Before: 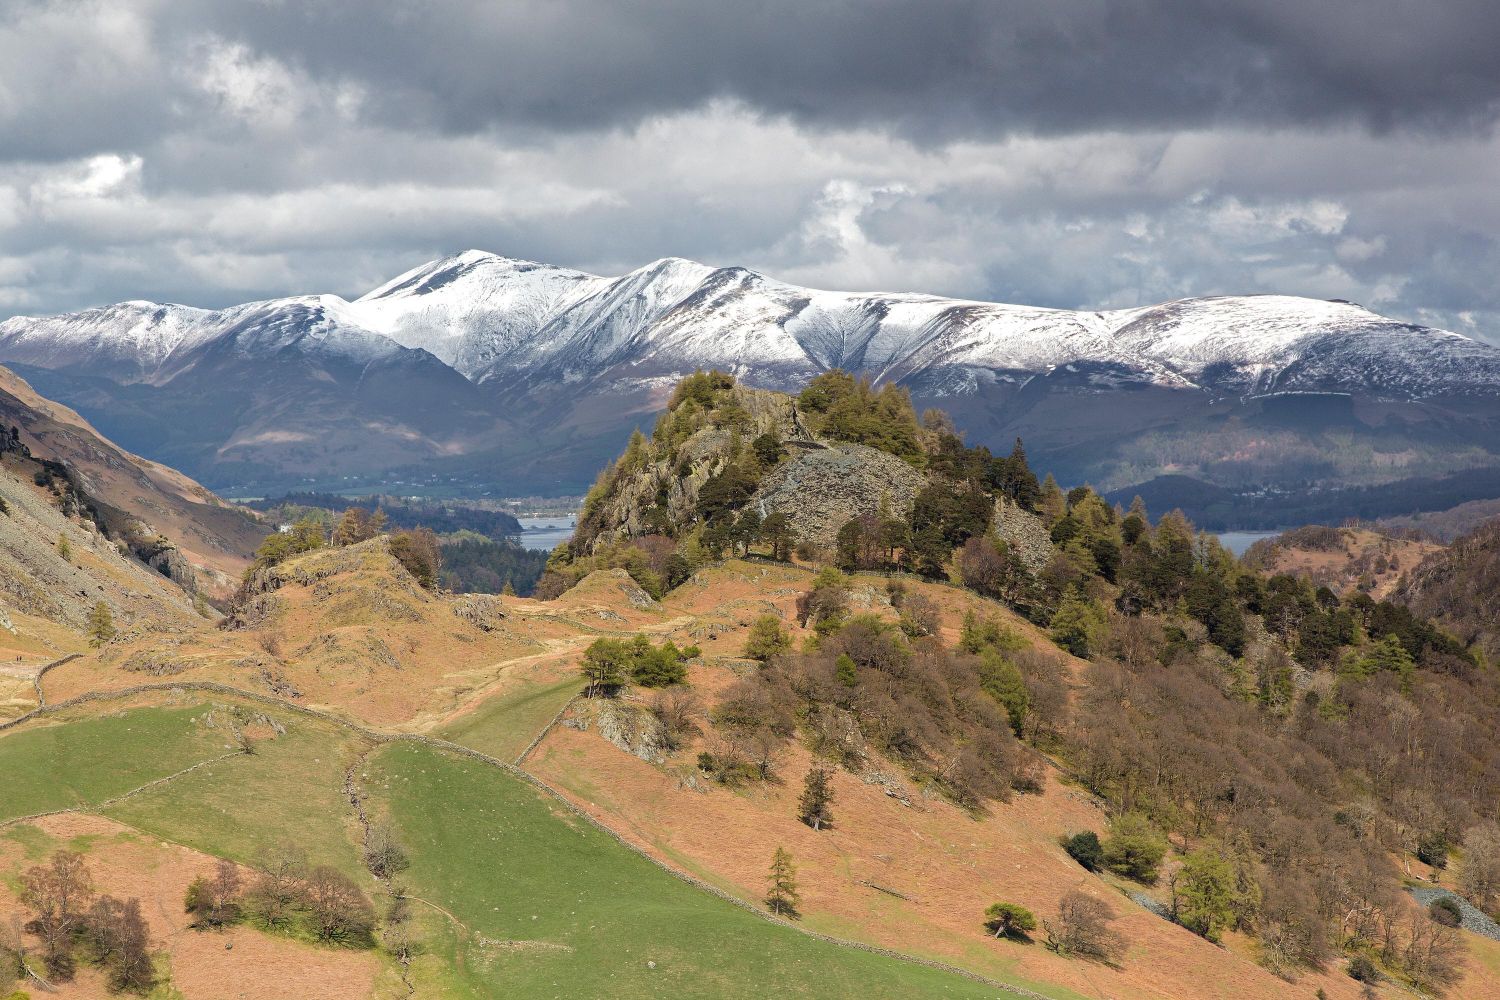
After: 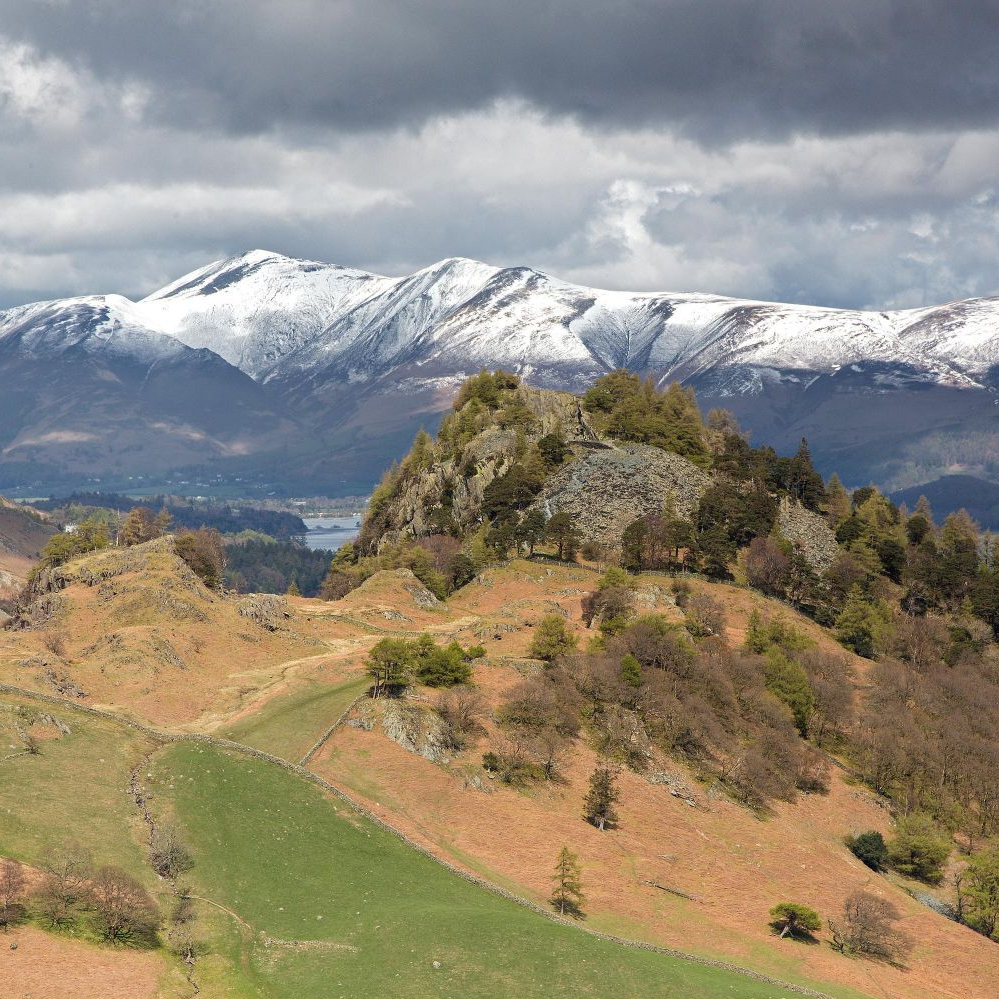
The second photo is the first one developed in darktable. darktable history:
crop and rotate: left 14.334%, right 19.038%
